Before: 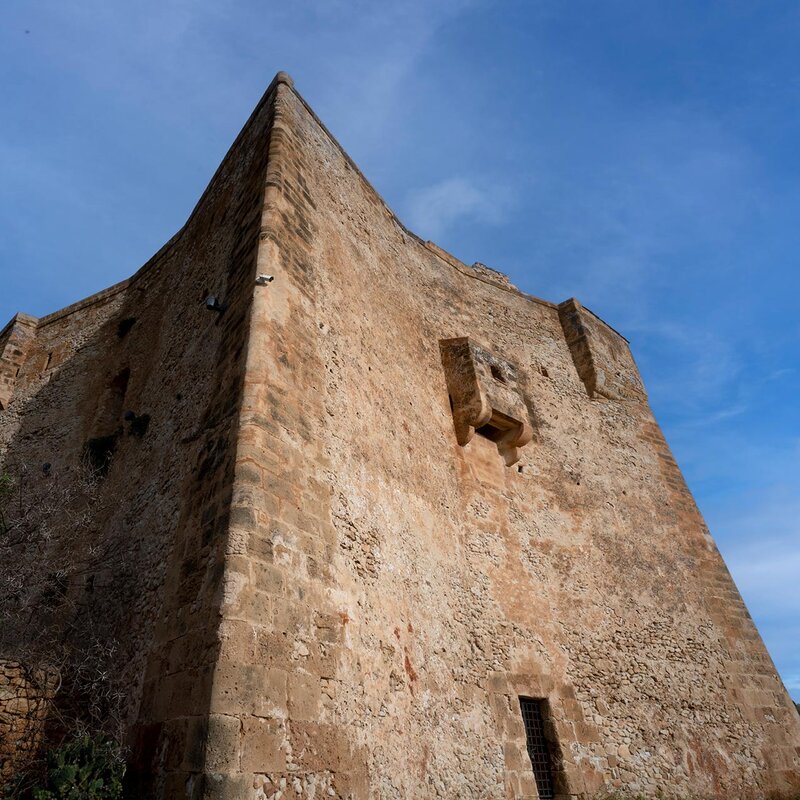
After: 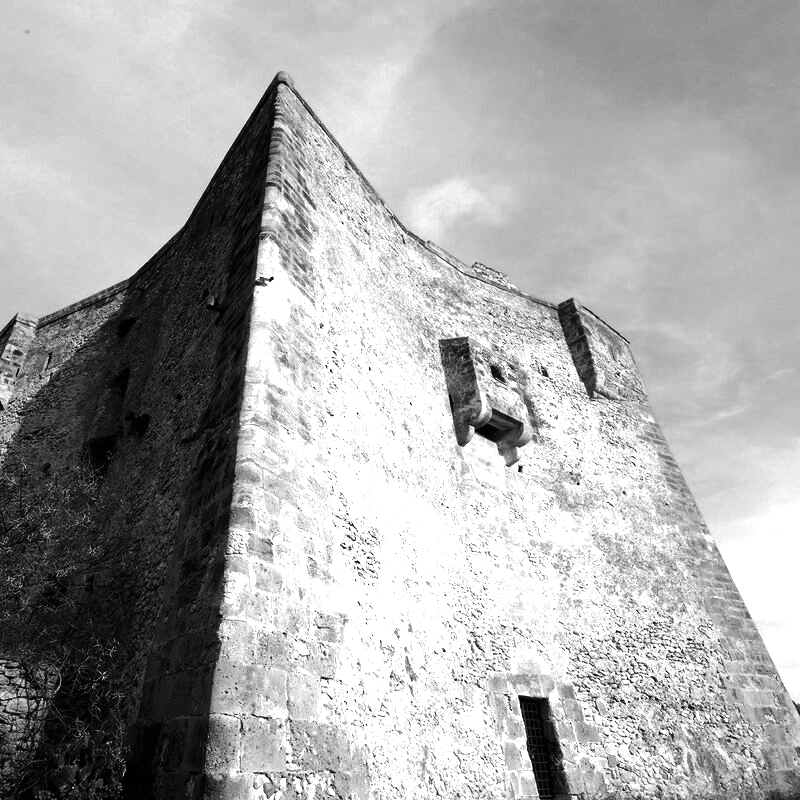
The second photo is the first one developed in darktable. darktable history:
tone curve: curves: ch0 [(0, 0) (0.003, 0.002) (0.011, 0.009) (0.025, 0.02) (0.044, 0.034) (0.069, 0.046) (0.1, 0.062) (0.136, 0.083) (0.177, 0.119) (0.224, 0.162) (0.277, 0.216) (0.335, 0.282) (0.399, 0.365) (0.468, 0.457) (0.543, 0.541) (0.623, 0.624) (0.709, 0.713) (0.801, 0.797) (0.898, 0.889) (1, 1)], preserve colors none
white balance: red 1.05, blue 1.072
color balance: lift [0.991, 1, 1, 1], gamma [0.996, 1, 1, 1], input saturation 98.52%, contrast 20.34%, output saturation 103.72%
monochrome: on, module defaults
exposure: black level correction -0.005, exposure 1.002 EV, compensate highlight preservation false
